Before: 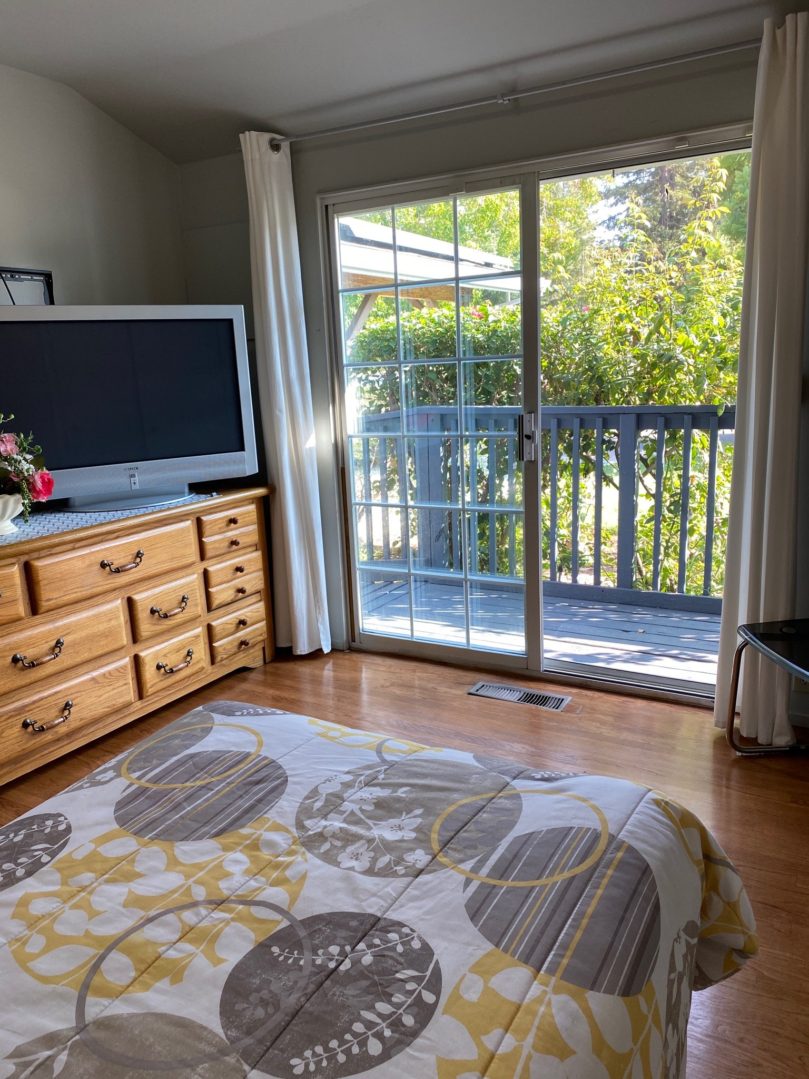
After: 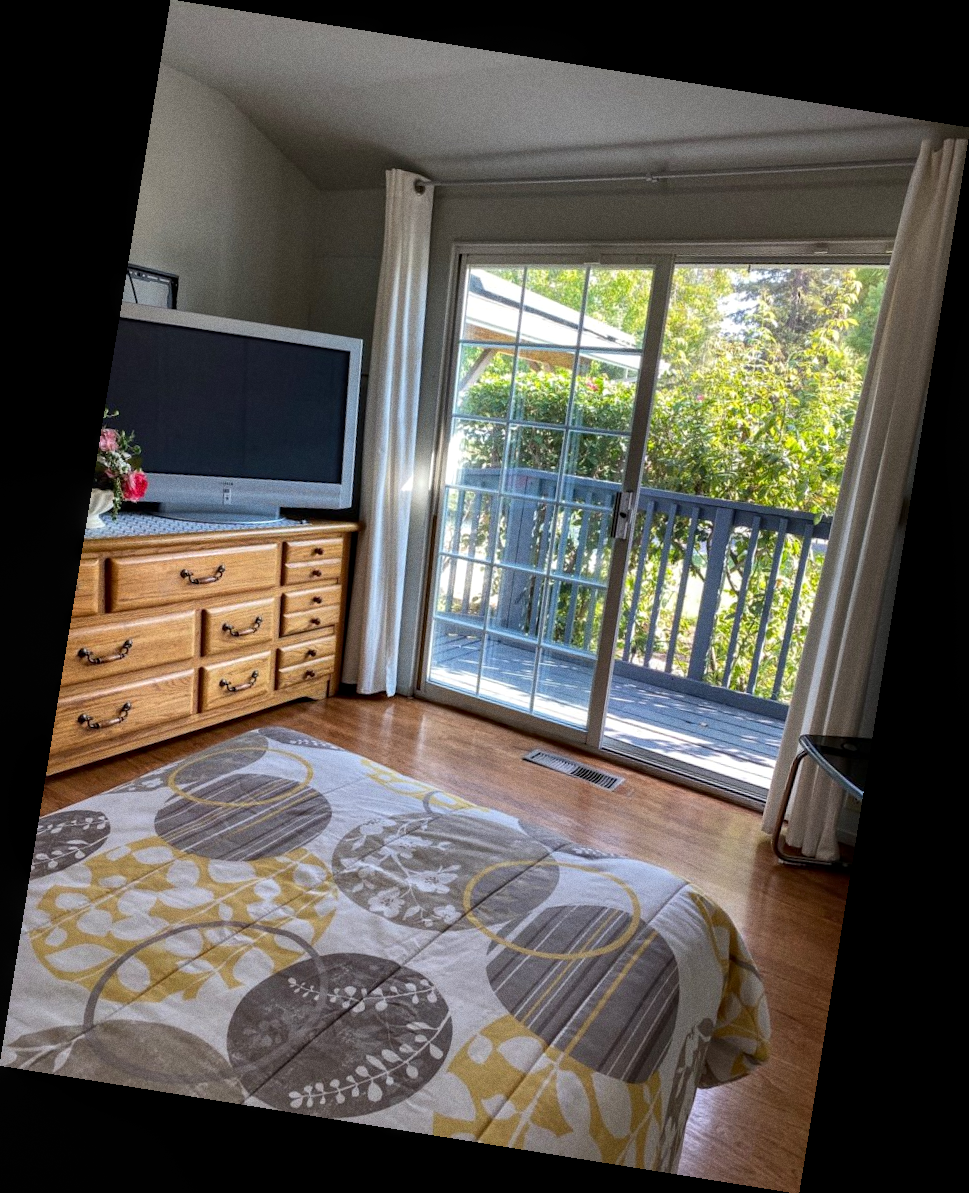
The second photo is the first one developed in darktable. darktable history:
local contrast: on, module defaults
rotate and perspective: rotation 9.12°, automatic cropping off
grain: coarseness 0.47 ISO
